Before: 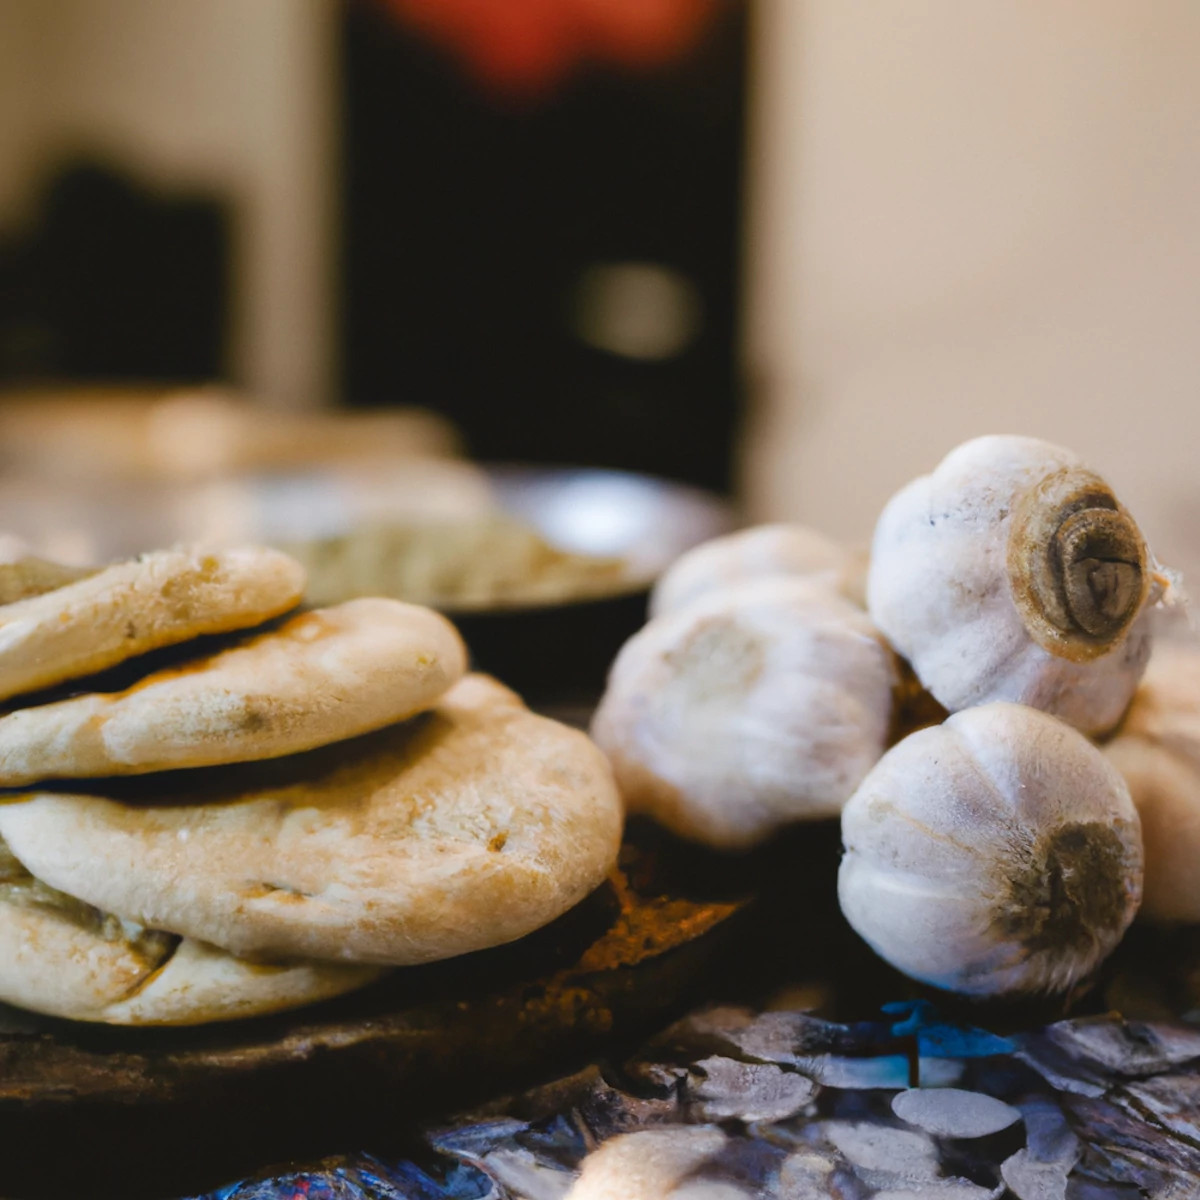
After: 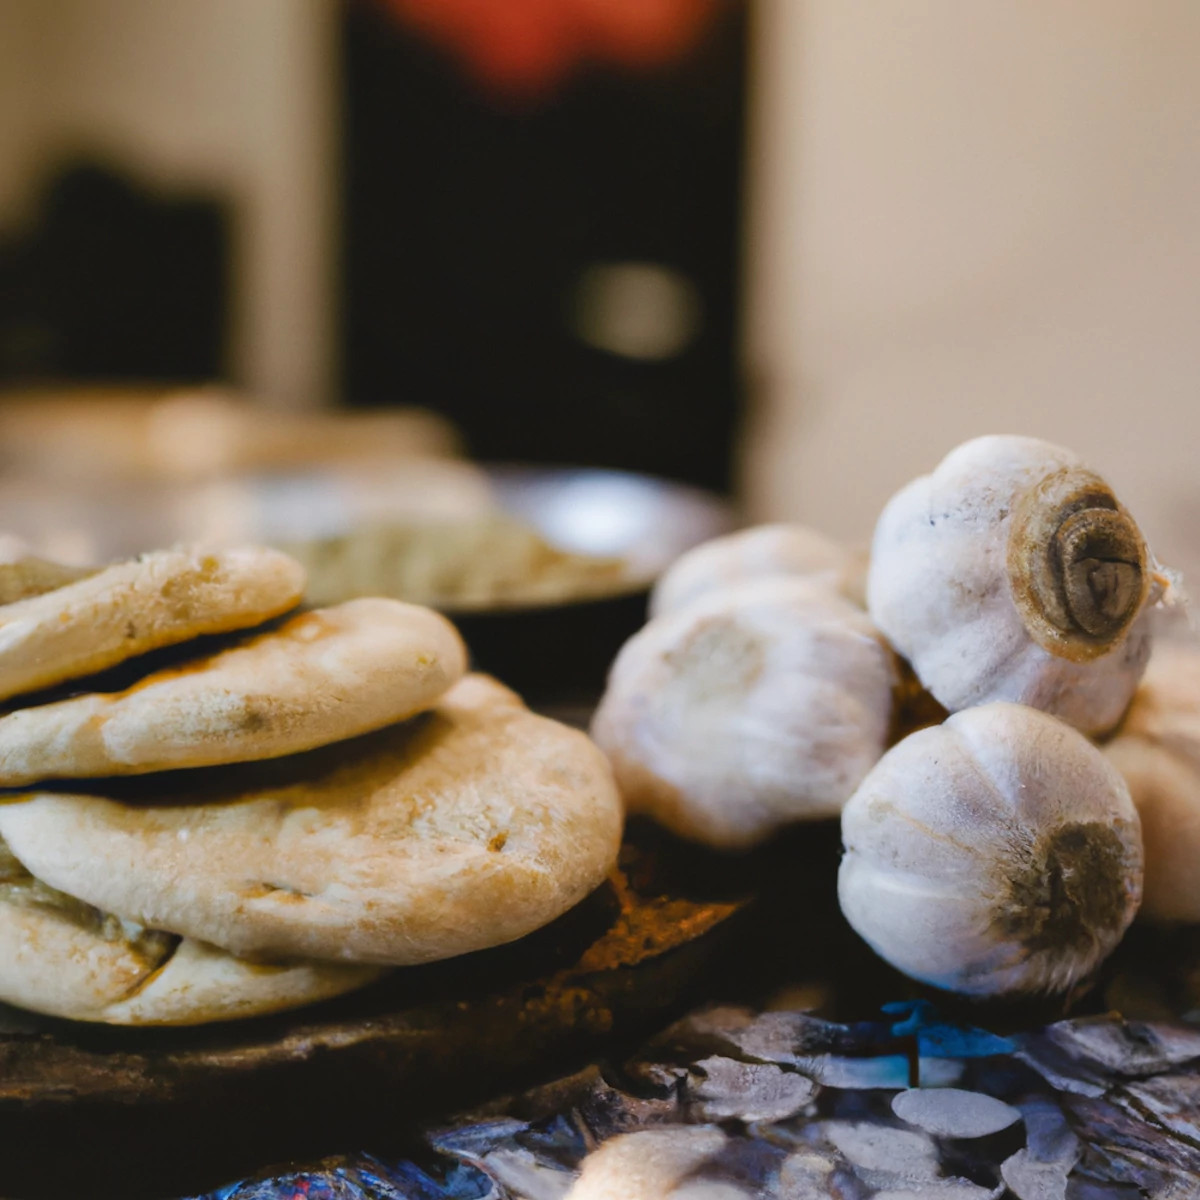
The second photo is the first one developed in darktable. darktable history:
exposure: exposure -0.064 EV, compensate highlight preservation false
shadows and highlights: shadows 29.61, highlights -30.47, low approximation 0.01, soften with gaussian
